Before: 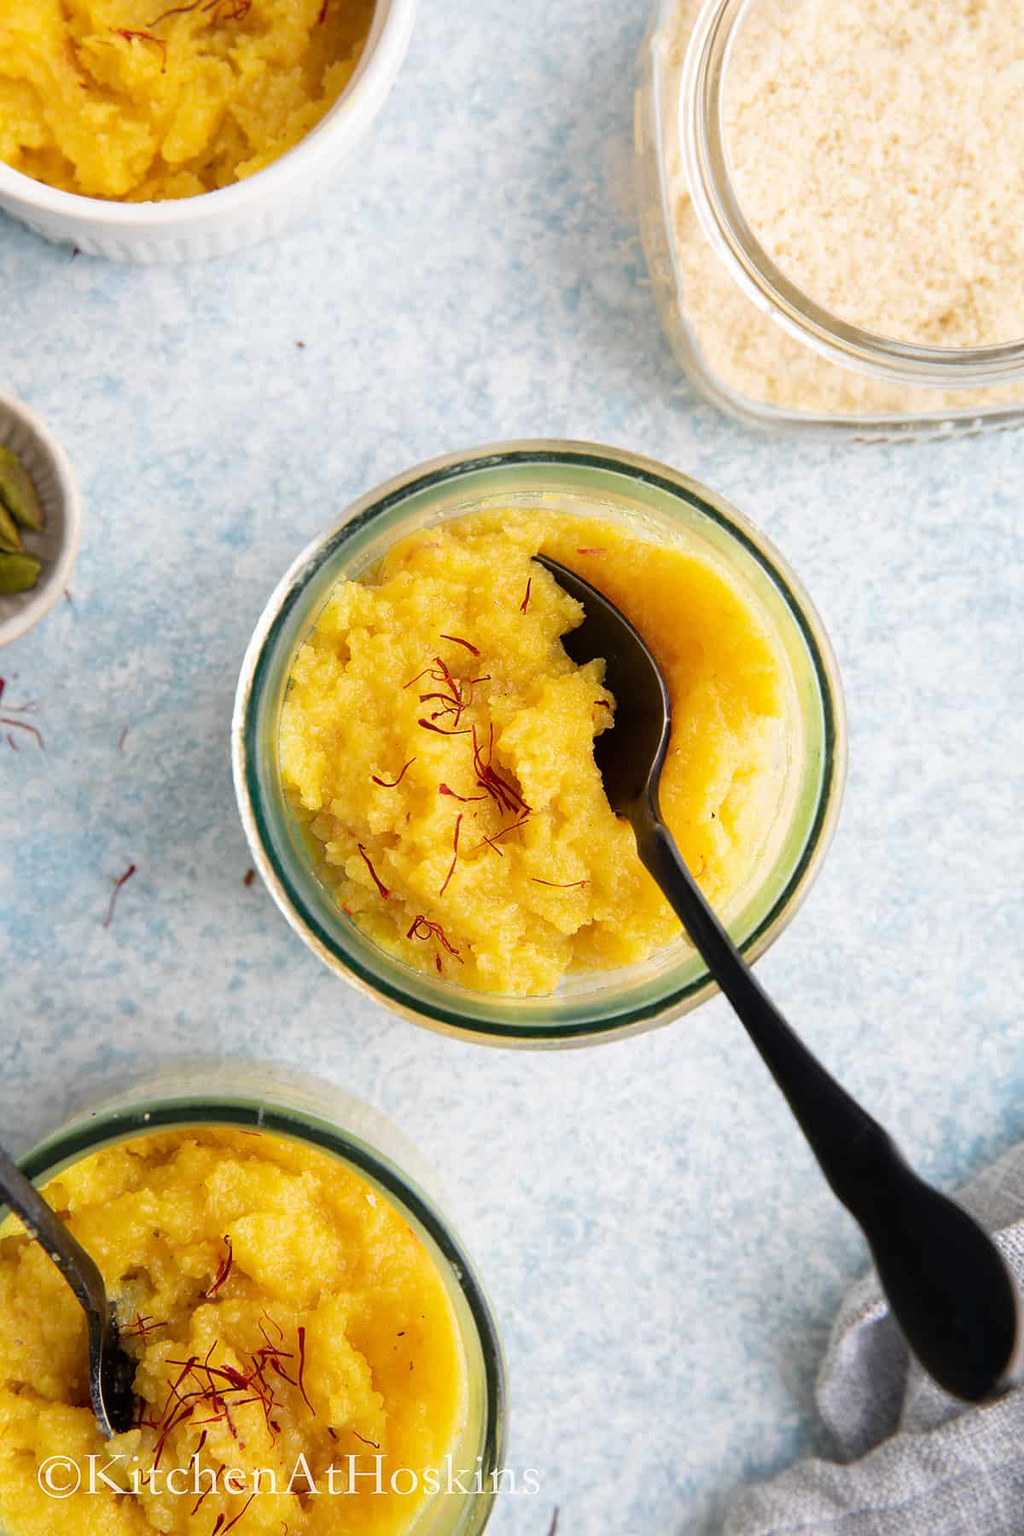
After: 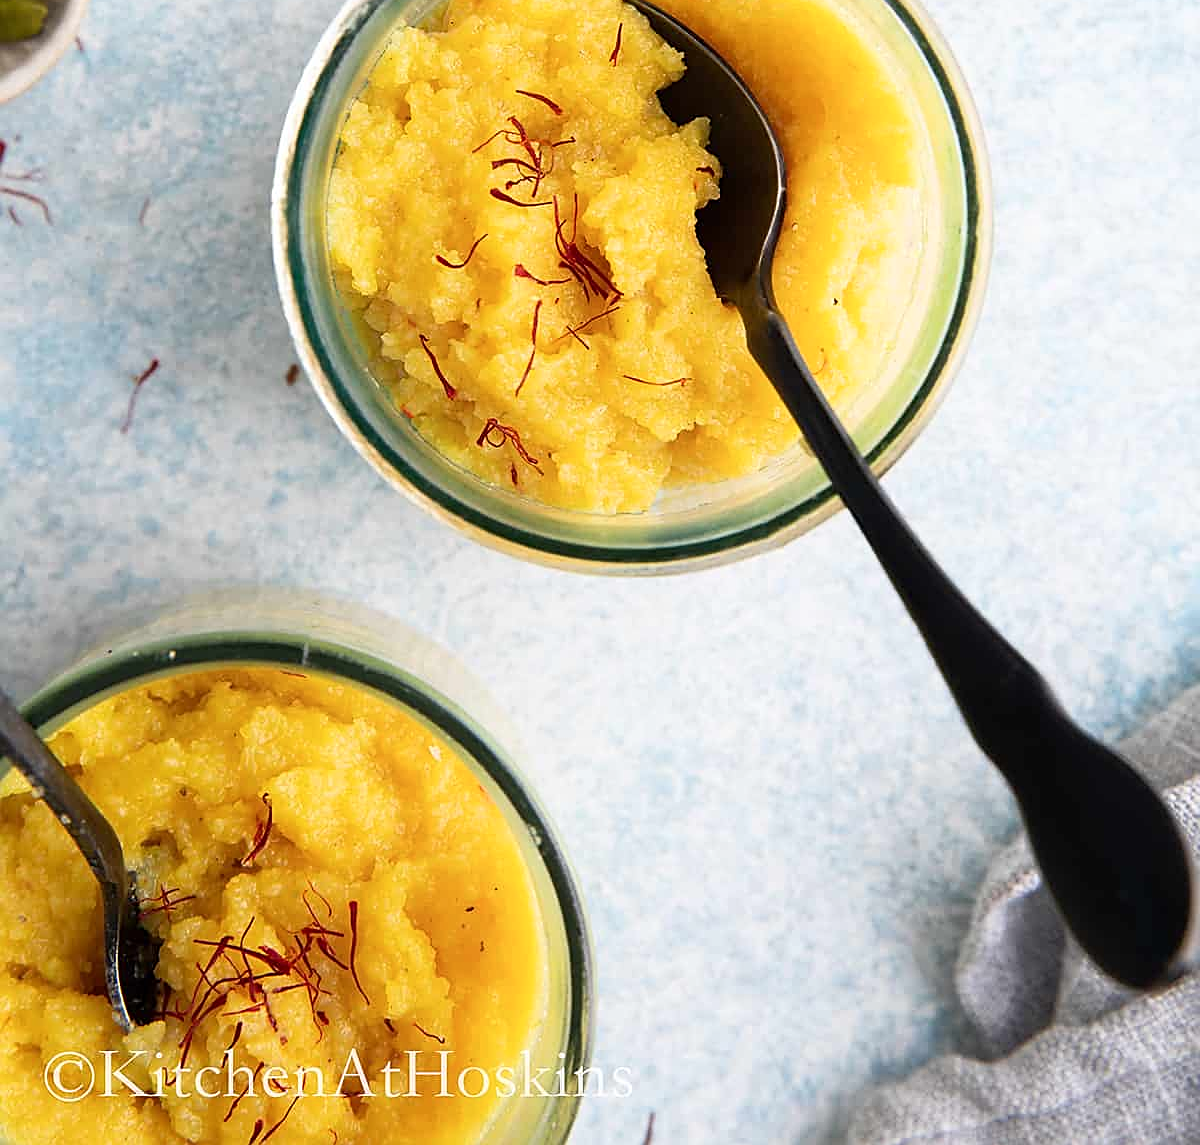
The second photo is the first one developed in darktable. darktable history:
shadows and highlights: shadows 1.16, highlights 39.88
sharpen: on, module defaults
crop and rotate: top 36.355%
